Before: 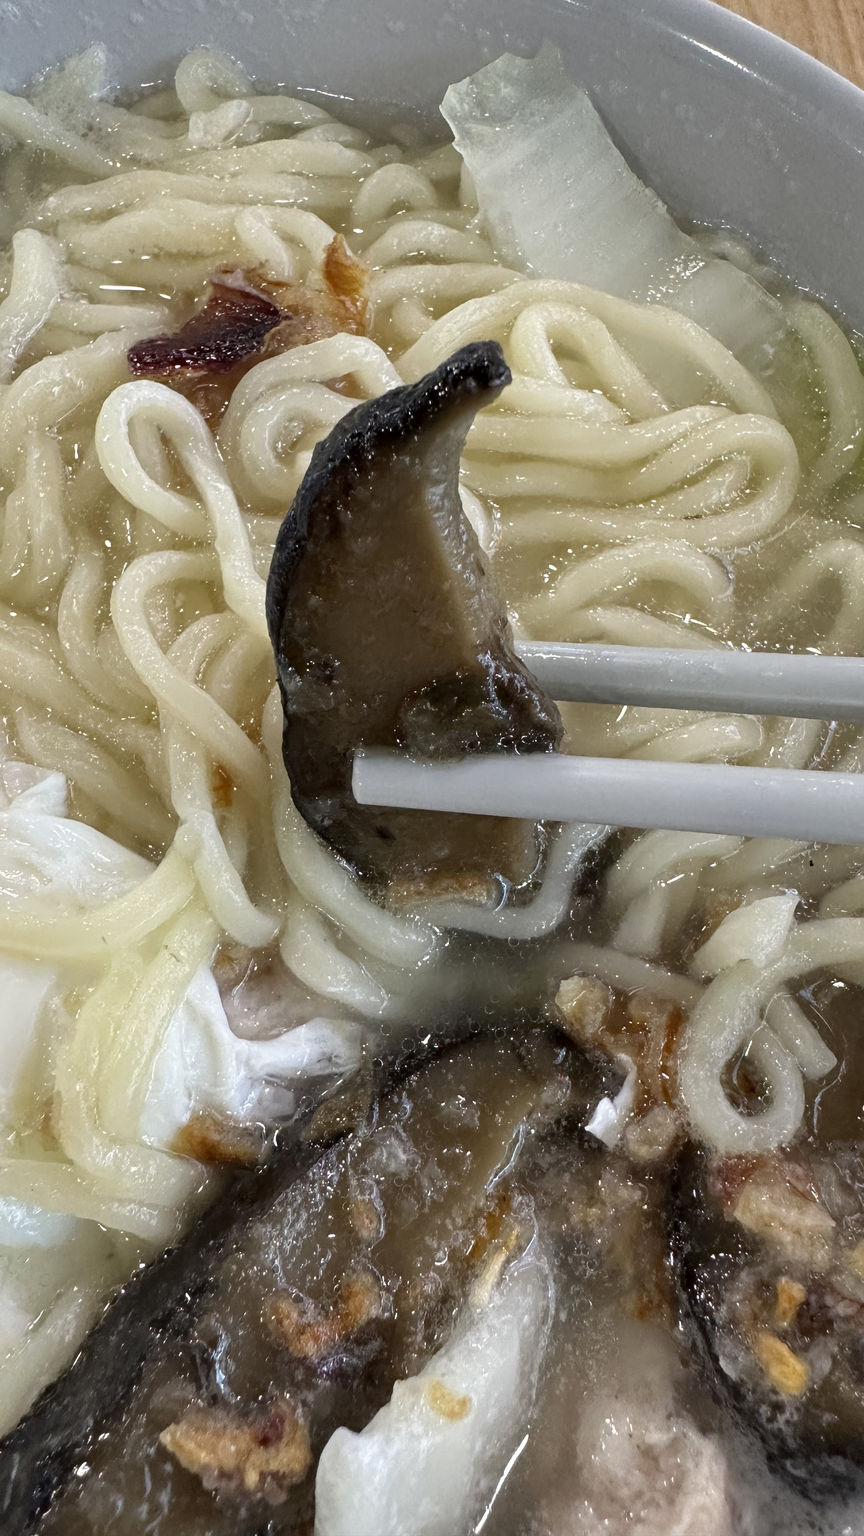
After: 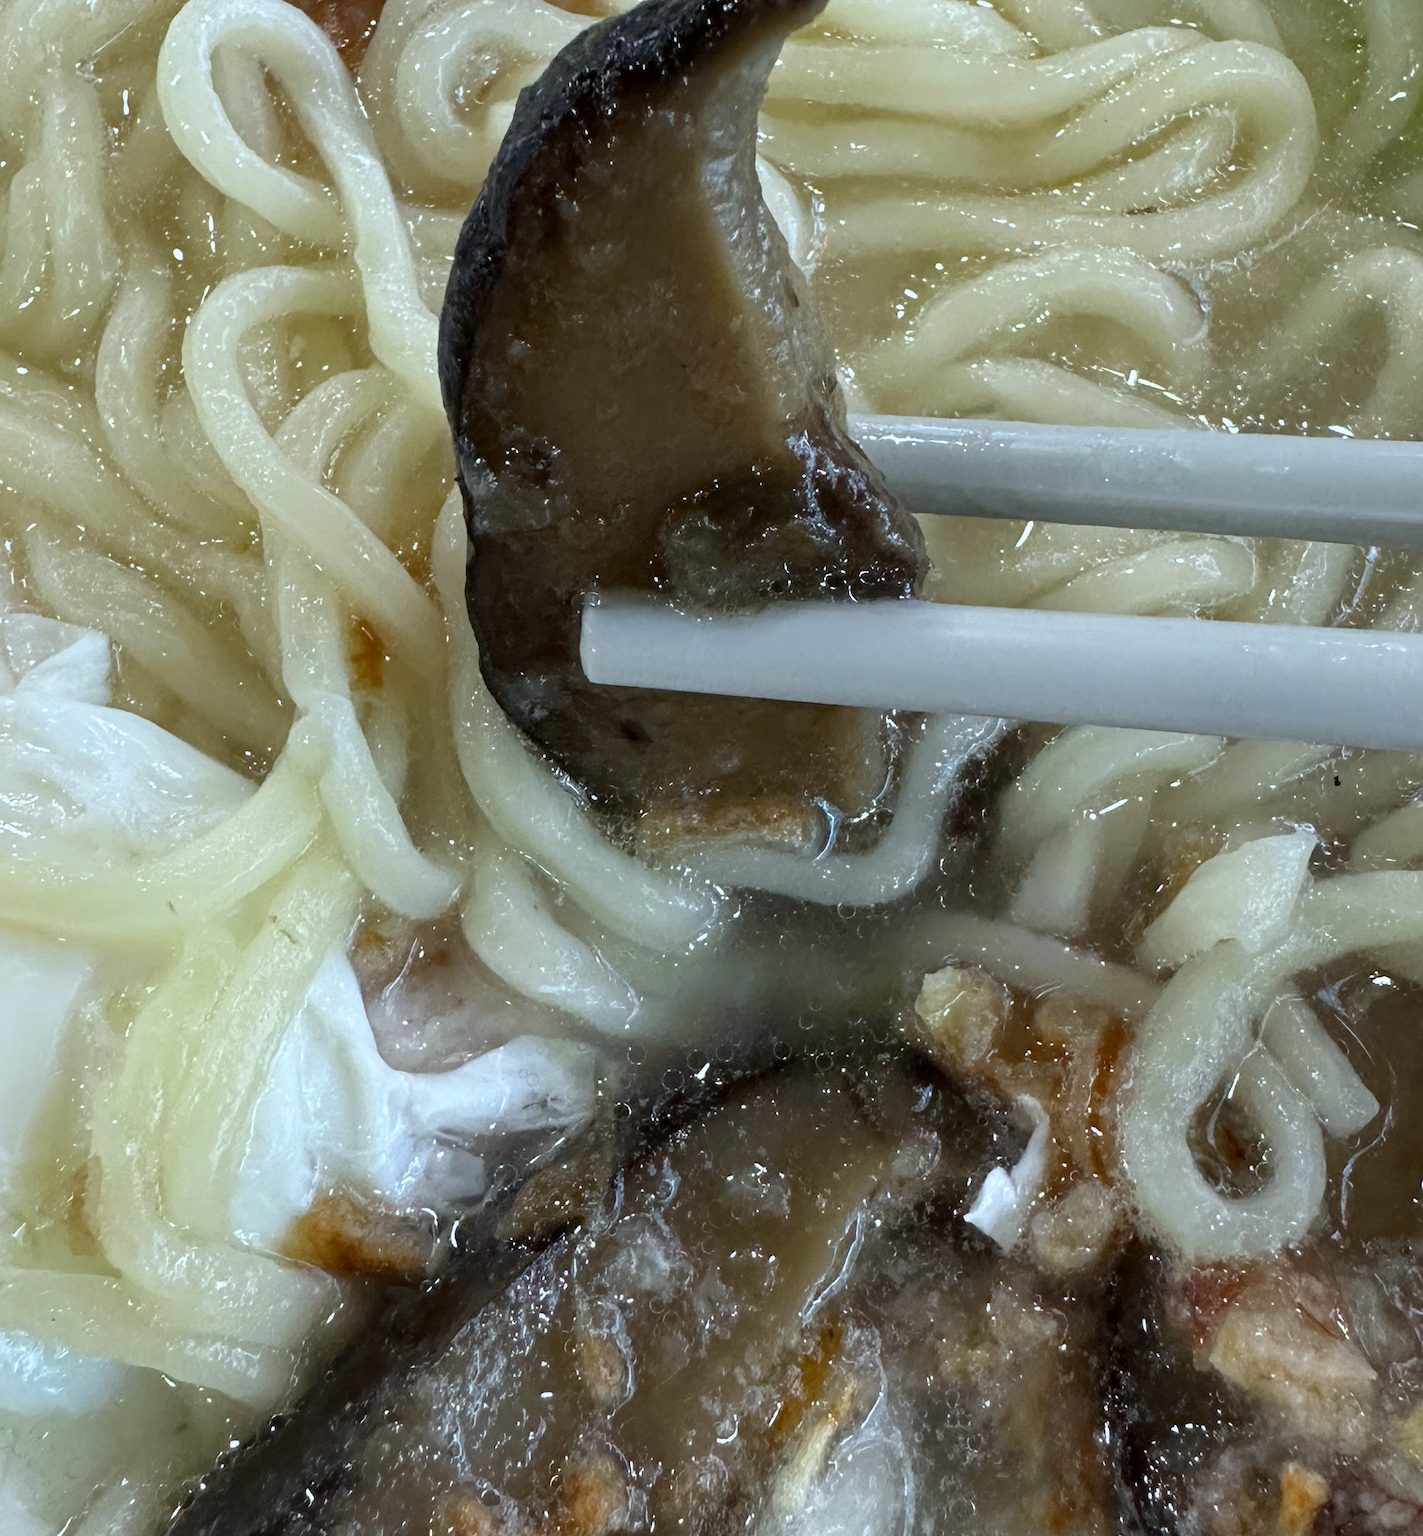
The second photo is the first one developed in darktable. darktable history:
crop and rotate: top 25.357%, bottom 13.942%
white balance: red 0.925, blue 1.046
